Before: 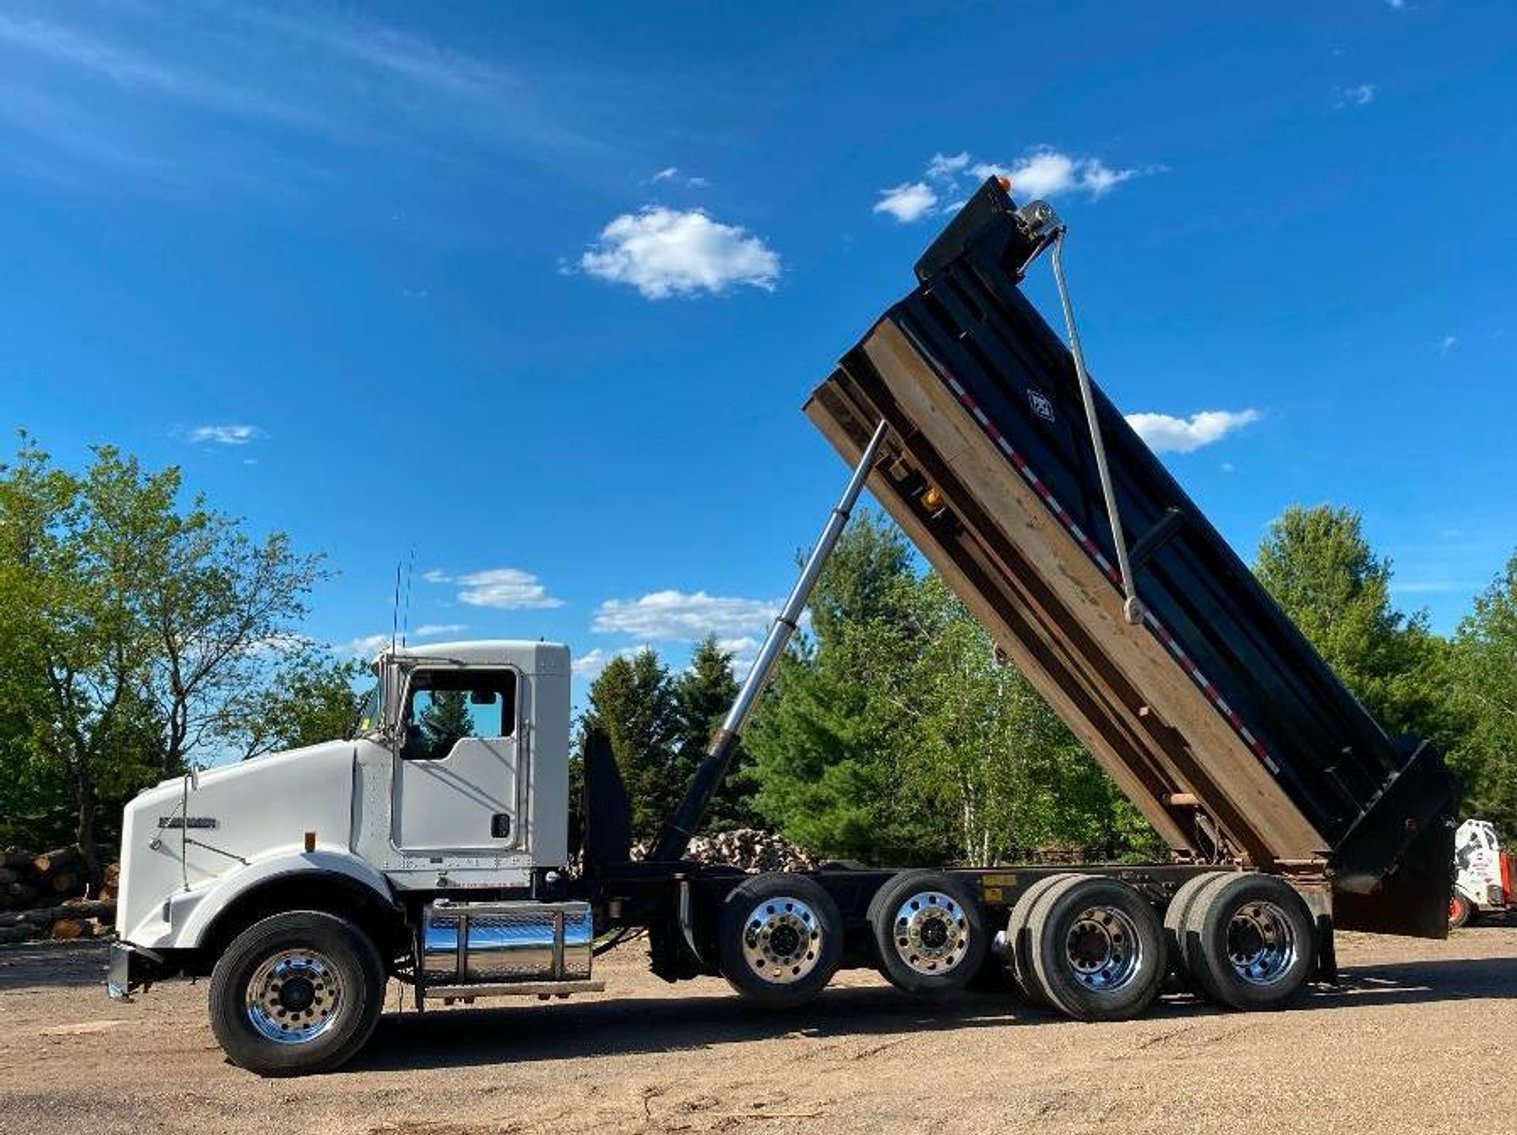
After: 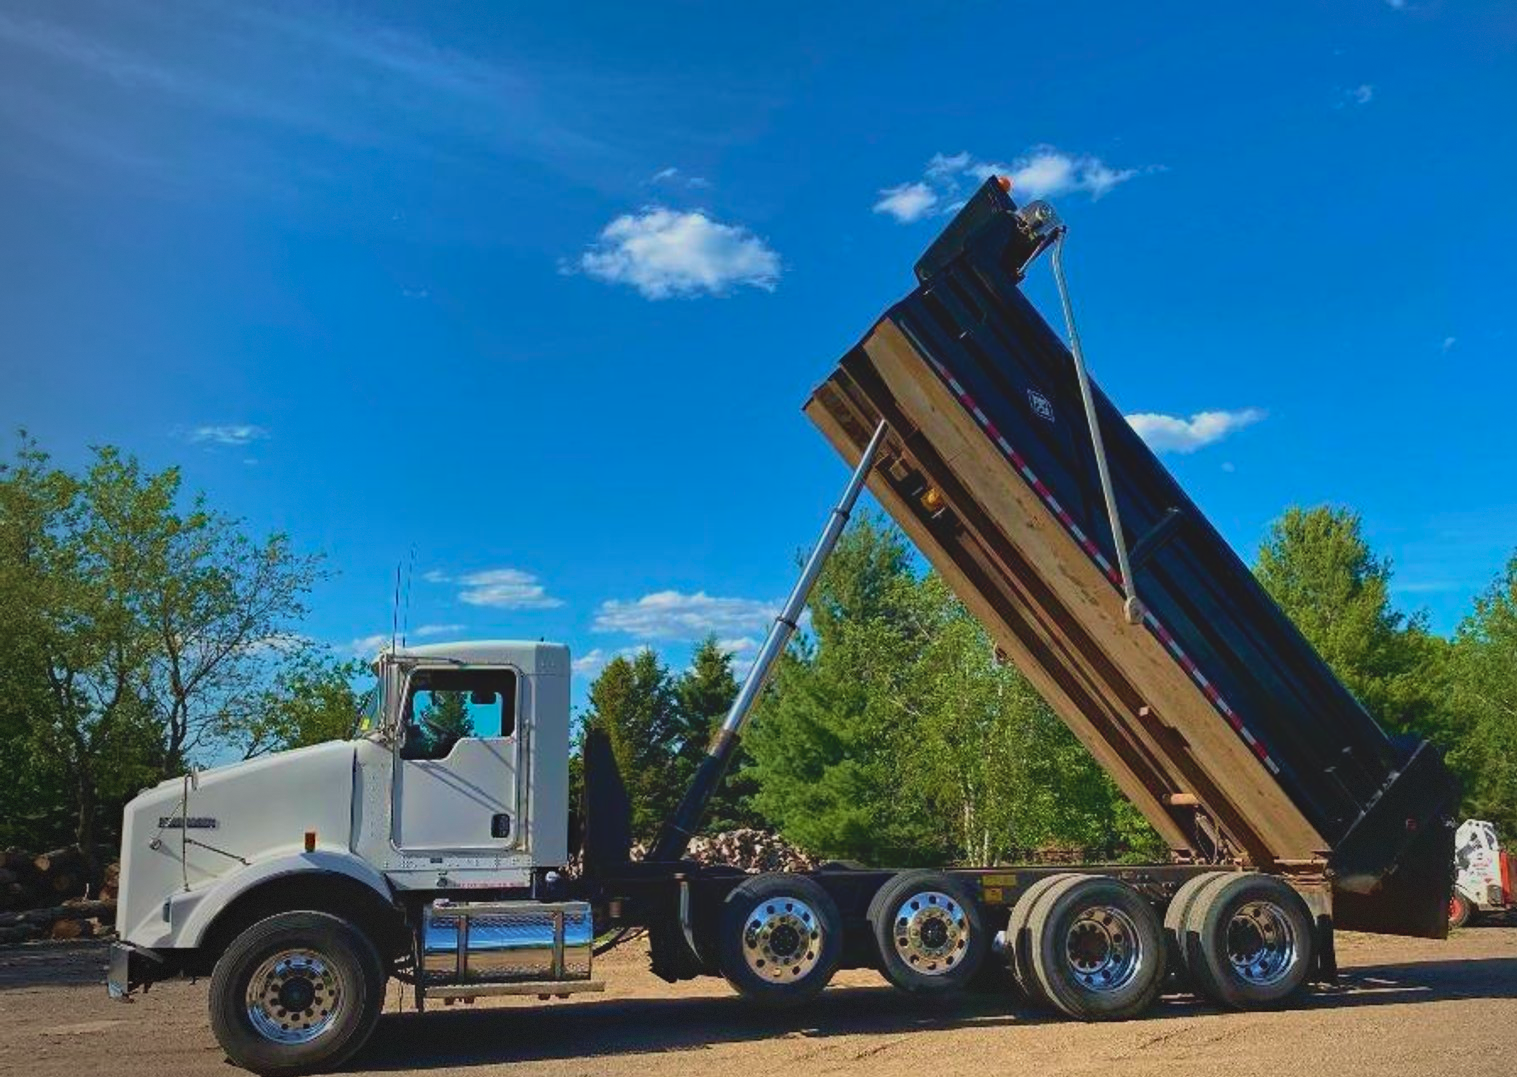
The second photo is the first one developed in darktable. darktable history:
local contrast: detail 72%
haze removal: adaptive false
crop and rotate: top 0.003%, bottom 5.074%
vignetting: fall-off start 74.52%, fall-off radius 65.99%, brightness -0.466, saturation -0.307, center (0.217, -0.239), dithering 8-bit output
velvia: strength 44.44%
shadows and highlights: radius 266.82, soften with gaussian
